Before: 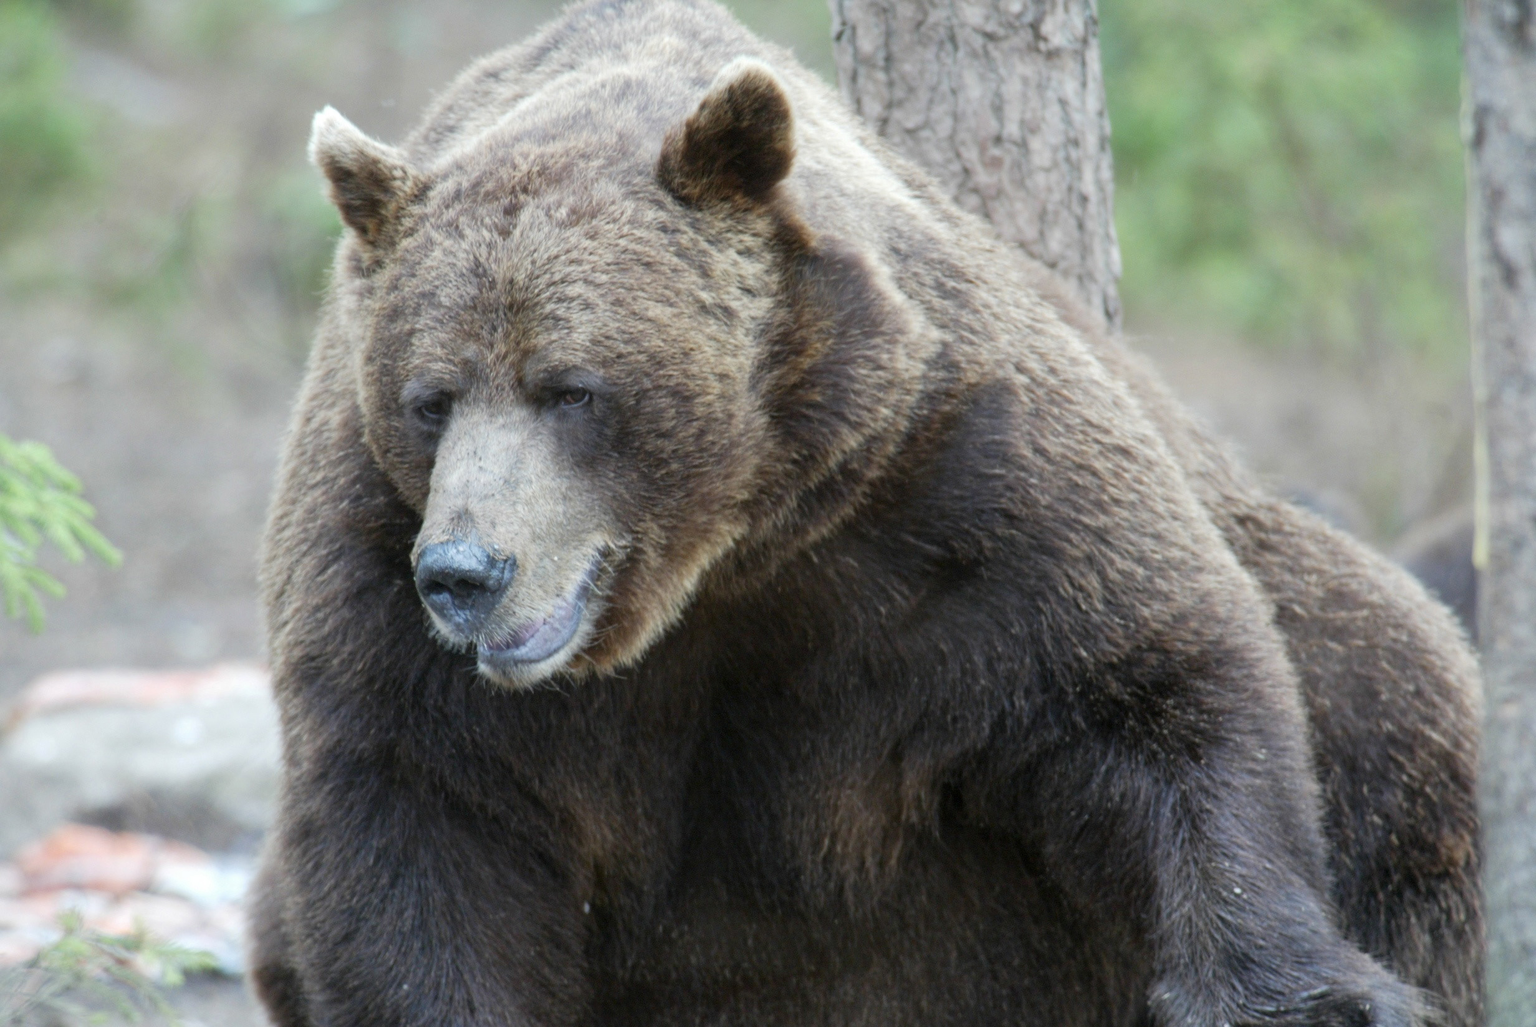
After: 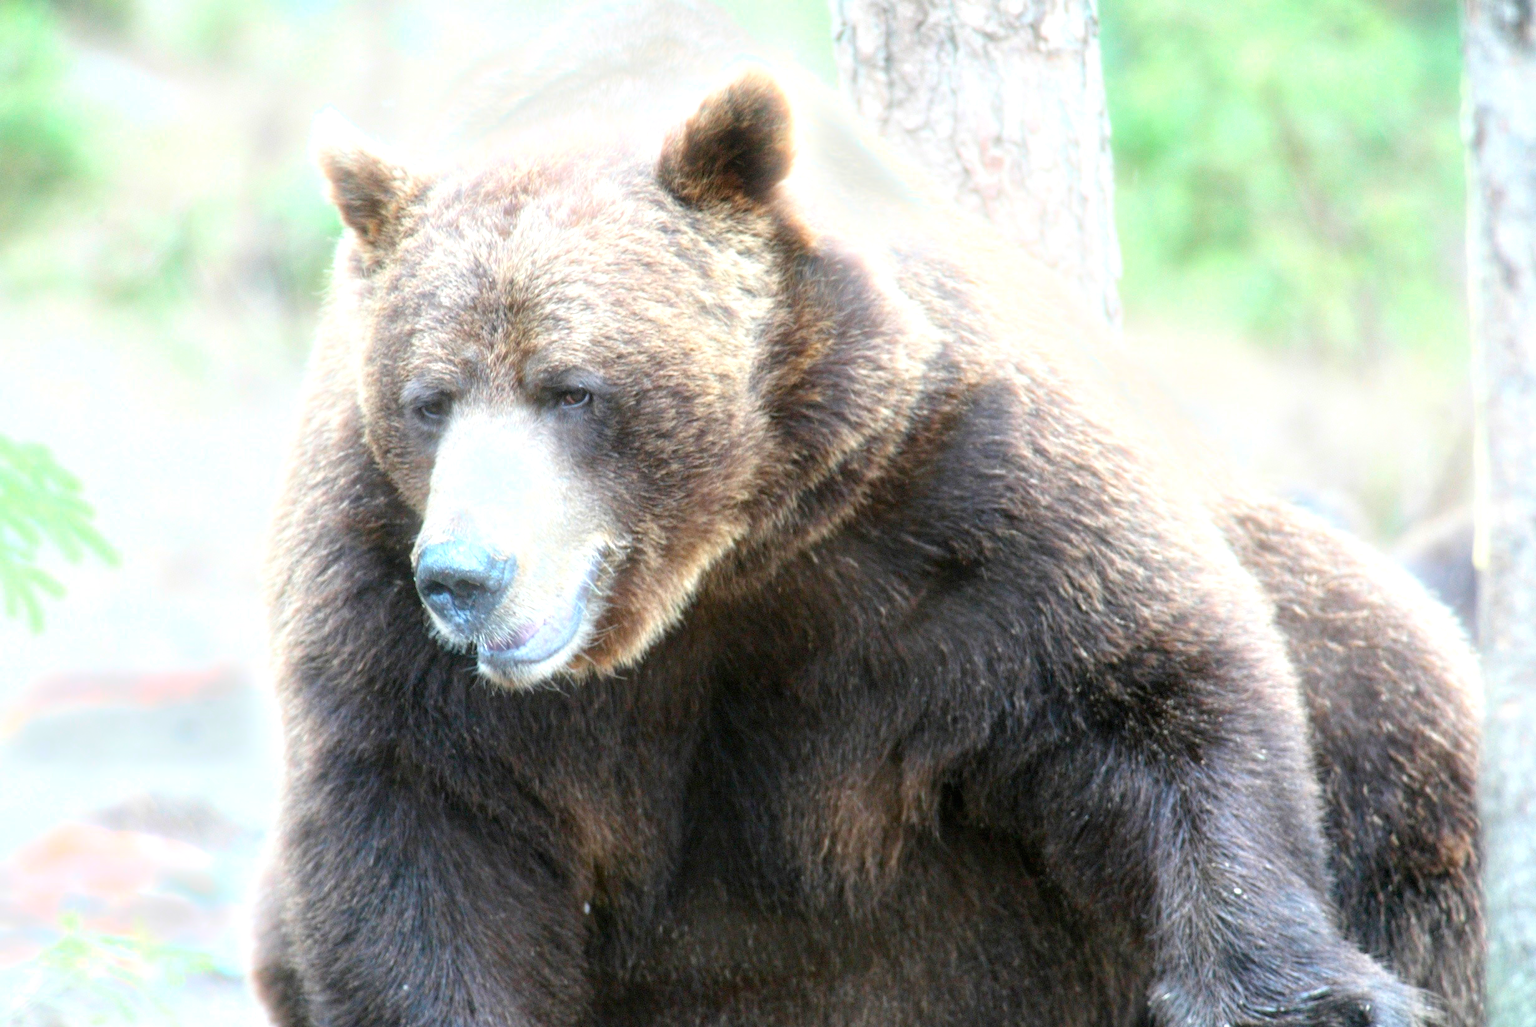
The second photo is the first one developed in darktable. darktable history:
exposure: black level correction 0, exposure 1.173 EV, compensate exposure bias true, compensate highlight preservation false
bloom: size 9%, threshold 100%, strength 7%
white balance: emerald 1
